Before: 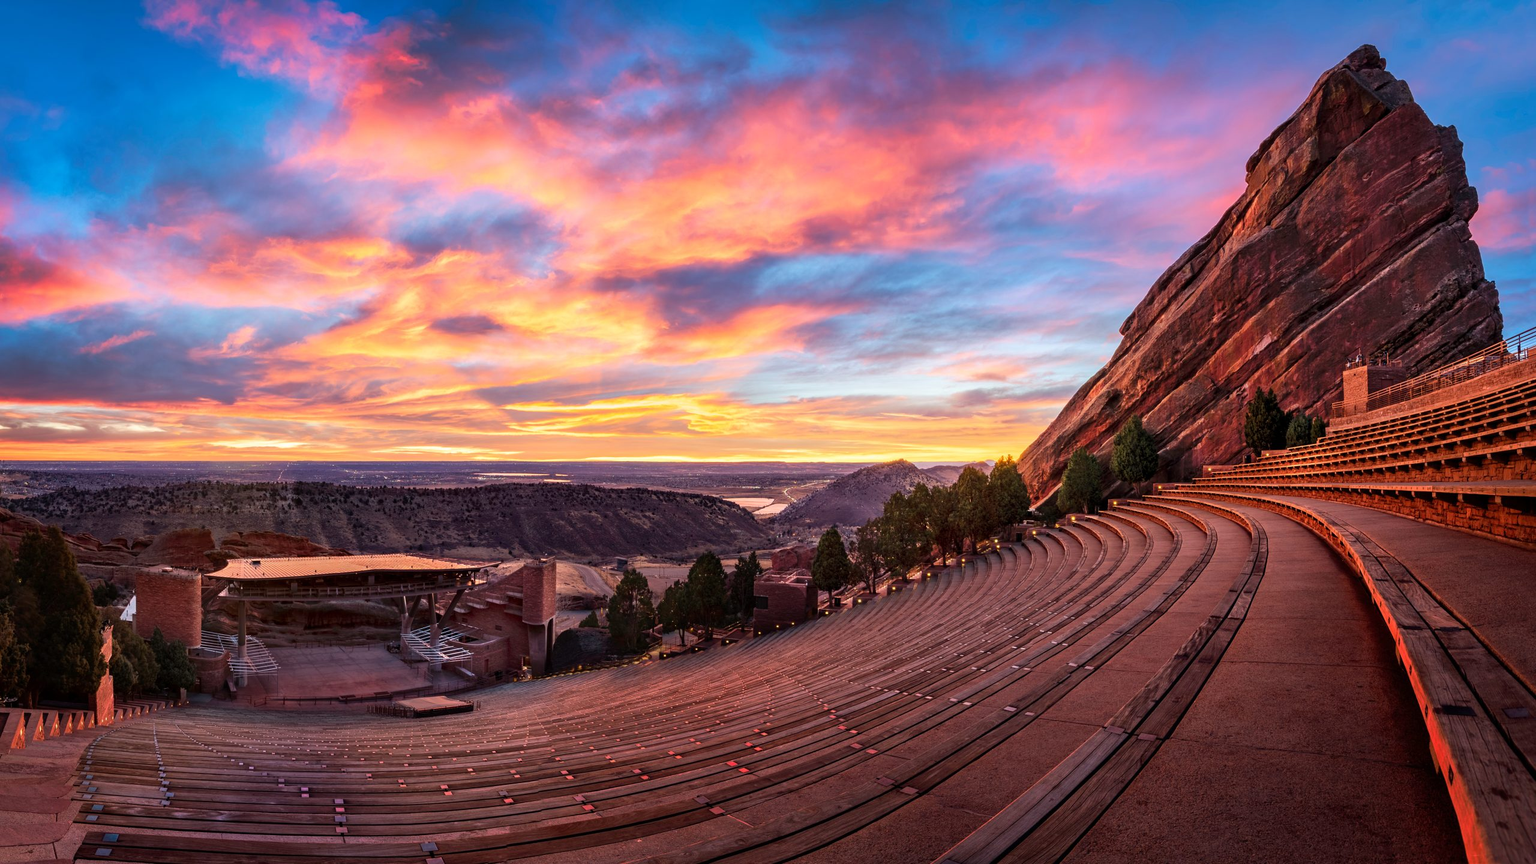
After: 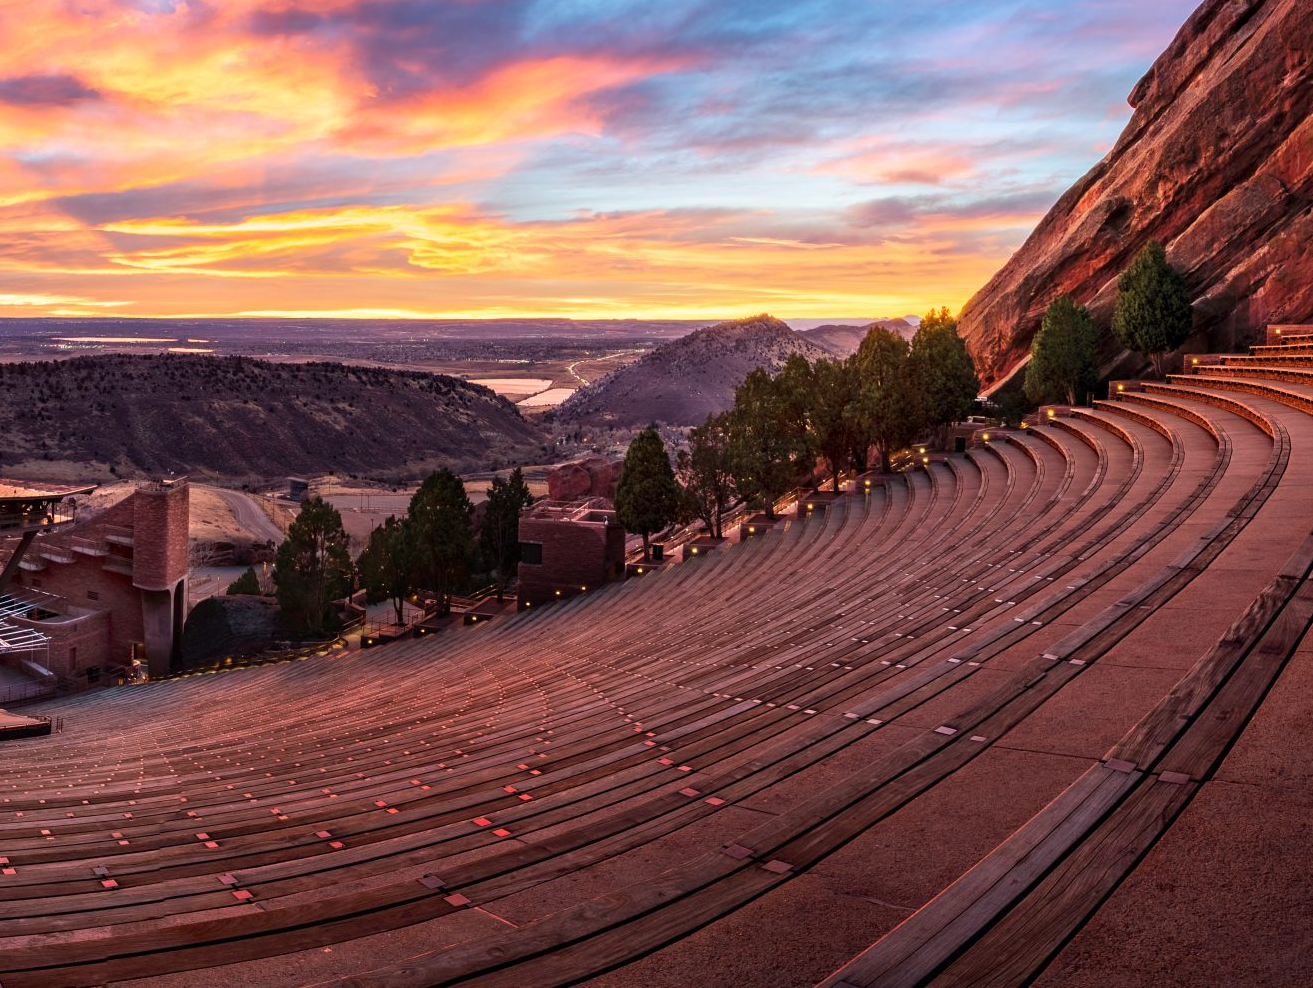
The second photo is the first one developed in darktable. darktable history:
crop and rotate: left 28.861%, top 31.361%, right 19.821%
